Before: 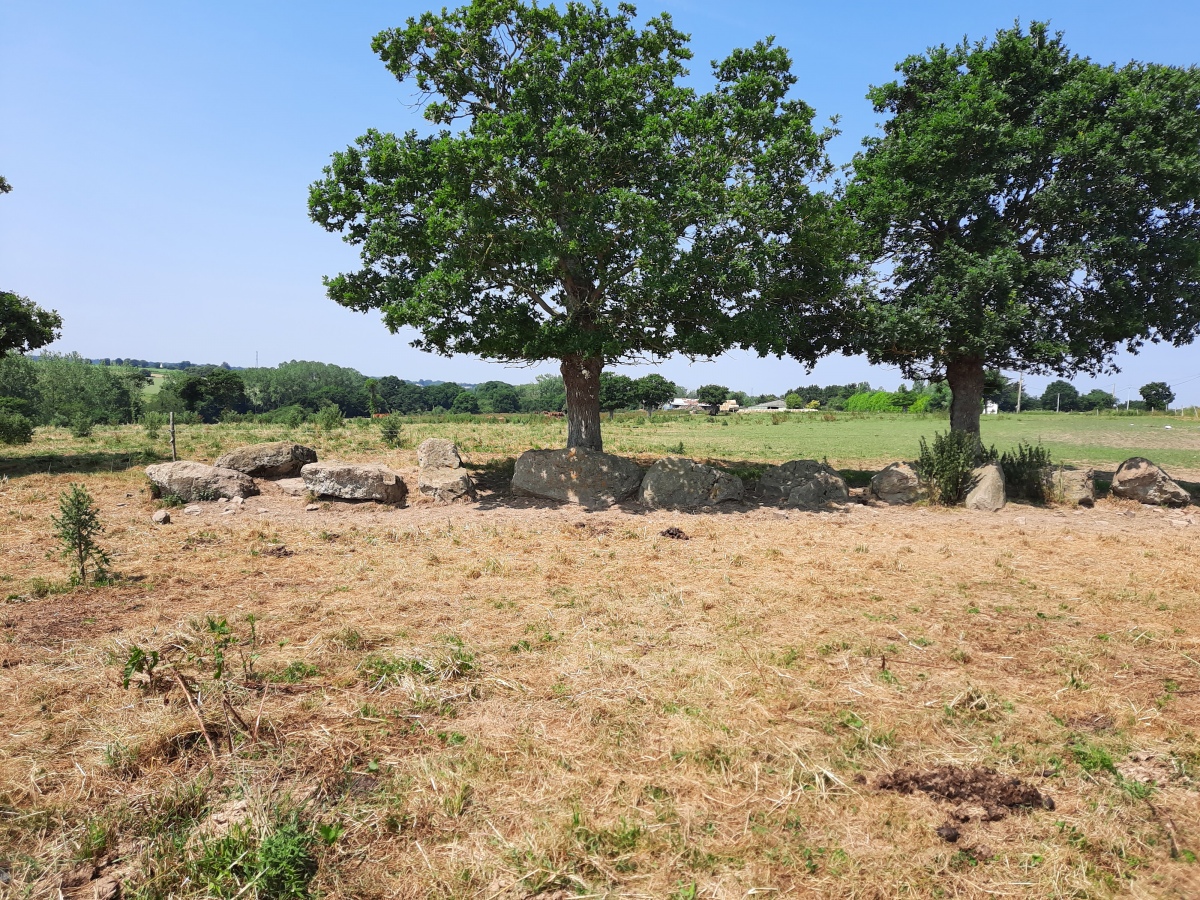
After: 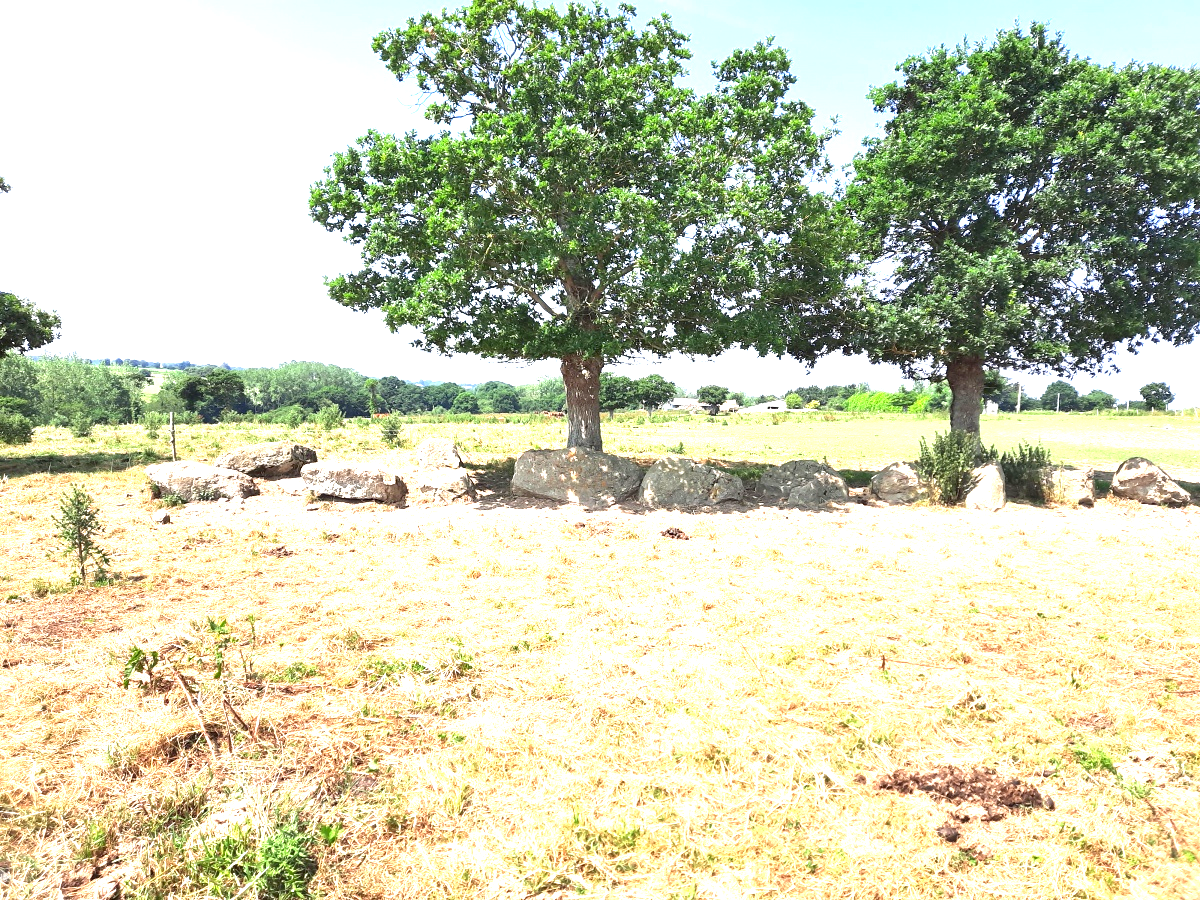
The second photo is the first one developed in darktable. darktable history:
exposure: black level correction 0.001, exposure 1.821 EV, compensate highlight preservation false
